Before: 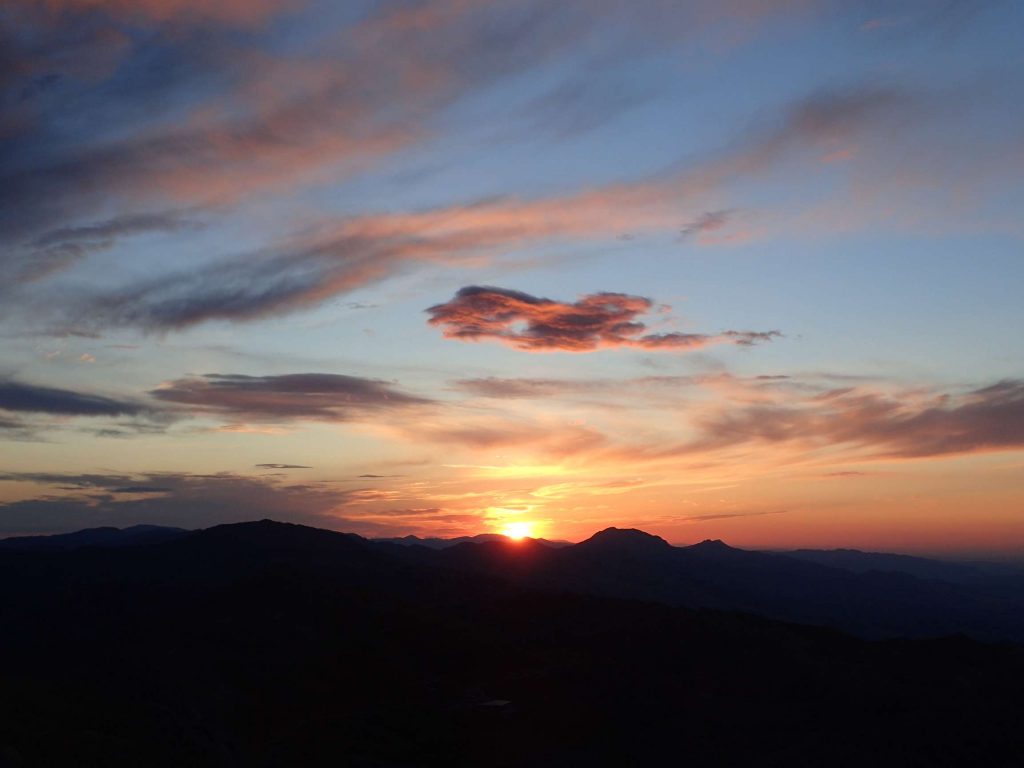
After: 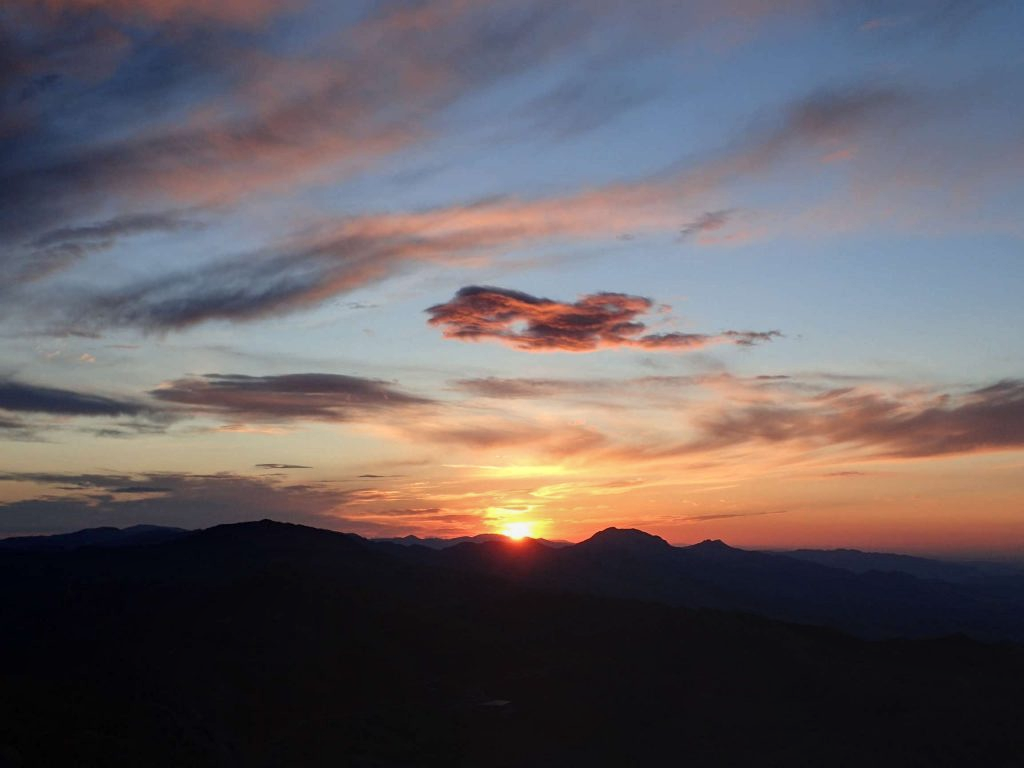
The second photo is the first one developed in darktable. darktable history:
local contrast: on, module defaults
base curve: exposure shift 0, preserve colors none
